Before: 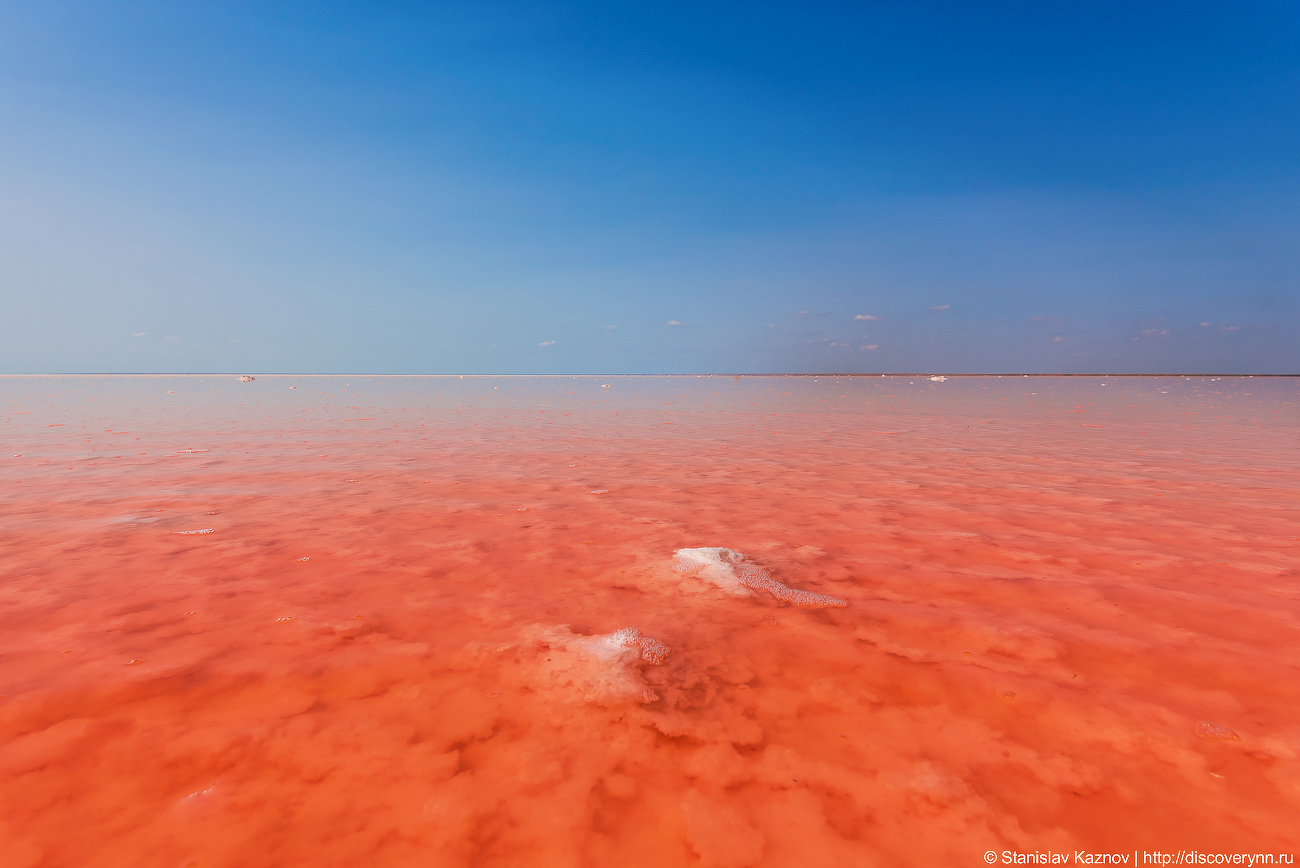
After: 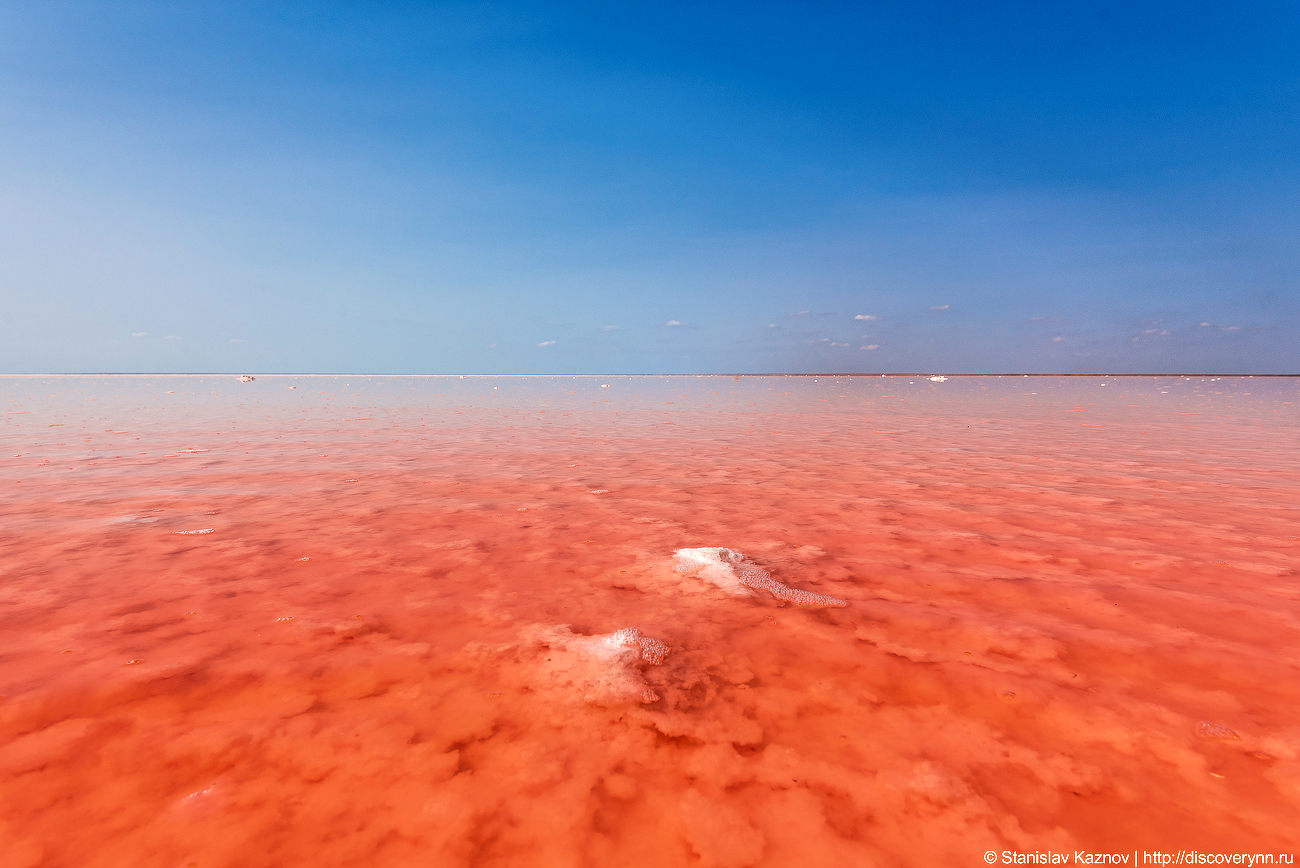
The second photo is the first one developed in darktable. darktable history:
local contrast: highlights 58%, detail 146%
tone equalizer: -7 EV 0.147 EV, -6 EV 0.612 EV, -5 EV 1.12 EV, -4 EV 1.34 EV, -3 EV 1.18 EV, -2 EV 0.6 EV, -1 EV 0.16 EV, luminance estimator HSV value / RGB max
